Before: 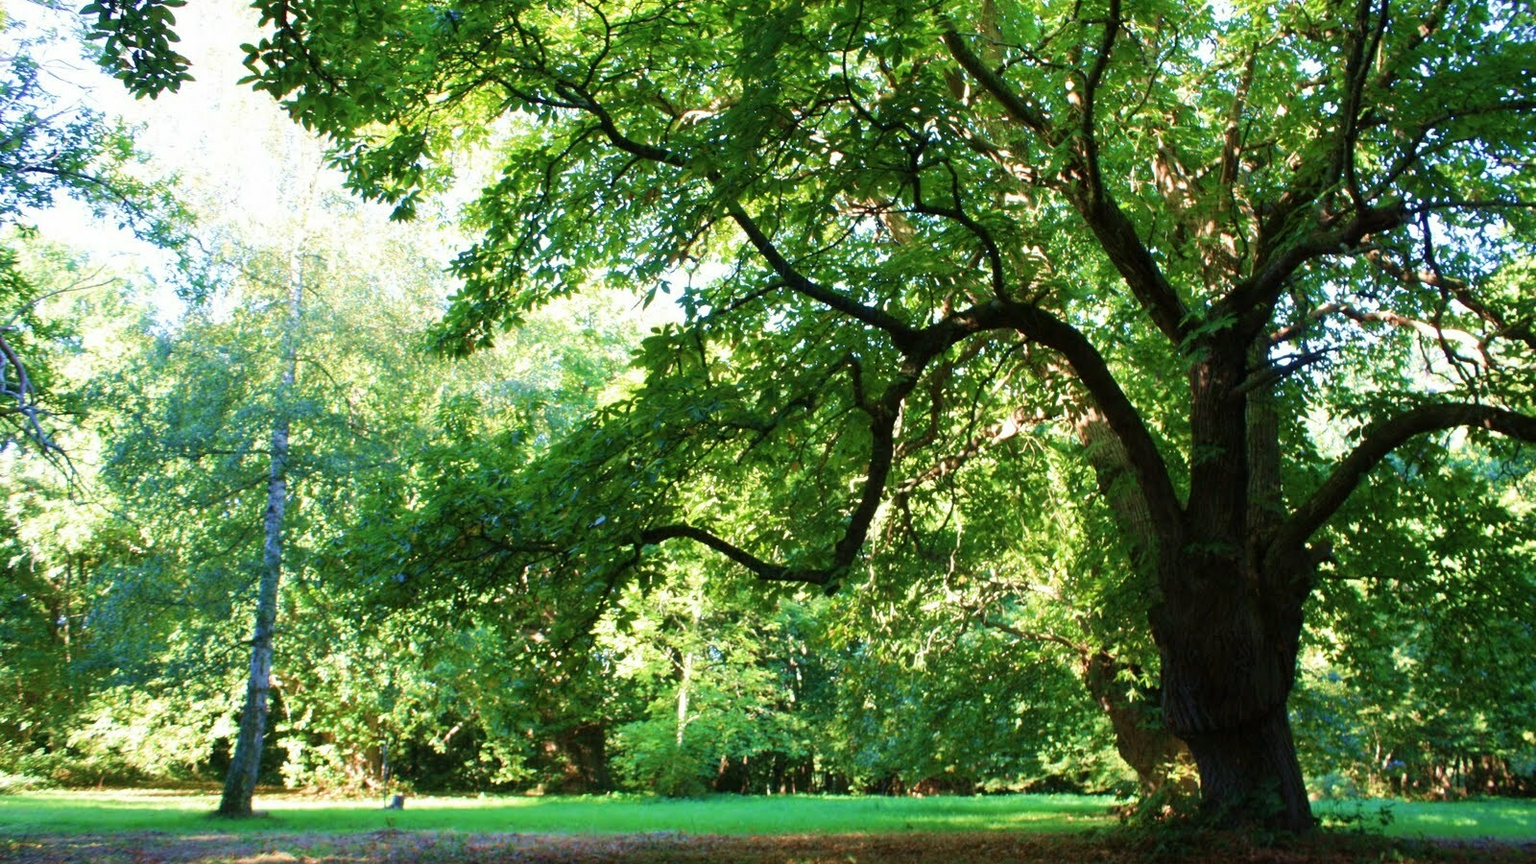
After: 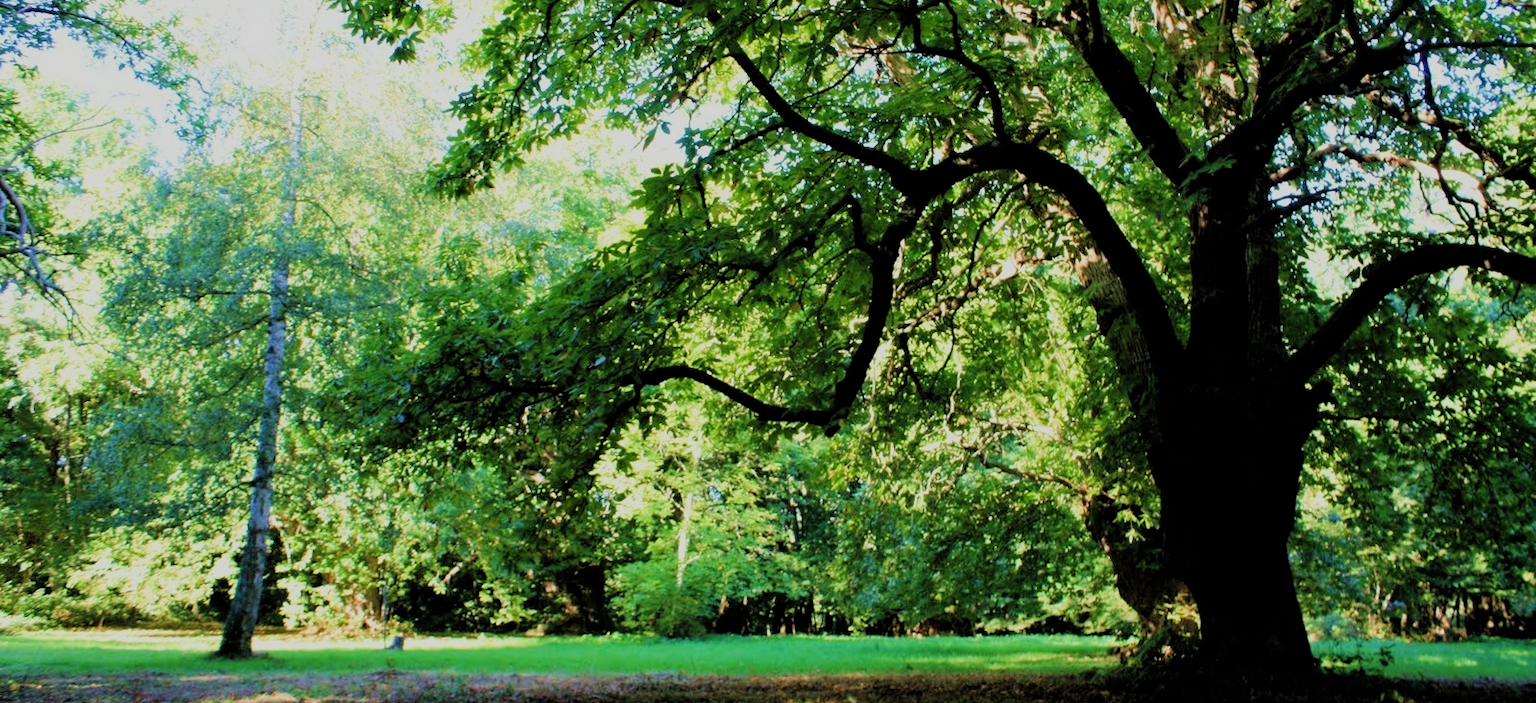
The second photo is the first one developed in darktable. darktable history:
filmic rgb: black relative exposure -4.58 EV, white relative exposure 4.8 EV, threshold 3 EV, hardness 2.36, latitude 36.07%, contrast 1.048, highlights saturation mix 1.32%, shadows ↔ highlights balance 1.25%, color science v4 (2020), enable highlight reconstruction true
crop and rotate: top 18.507%
